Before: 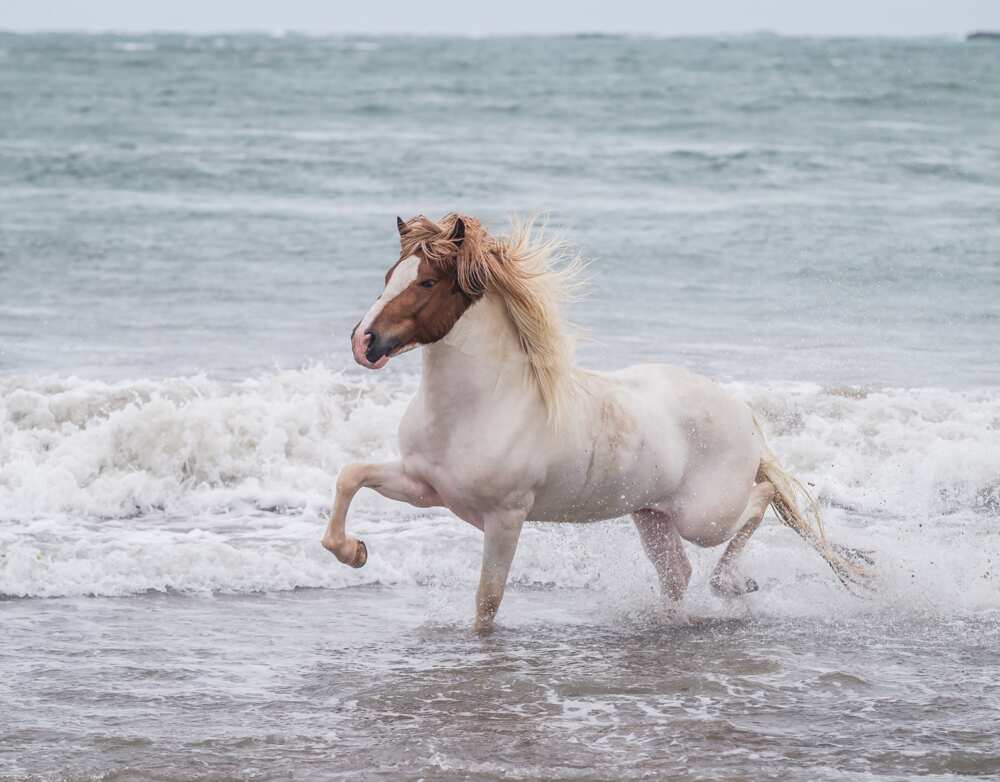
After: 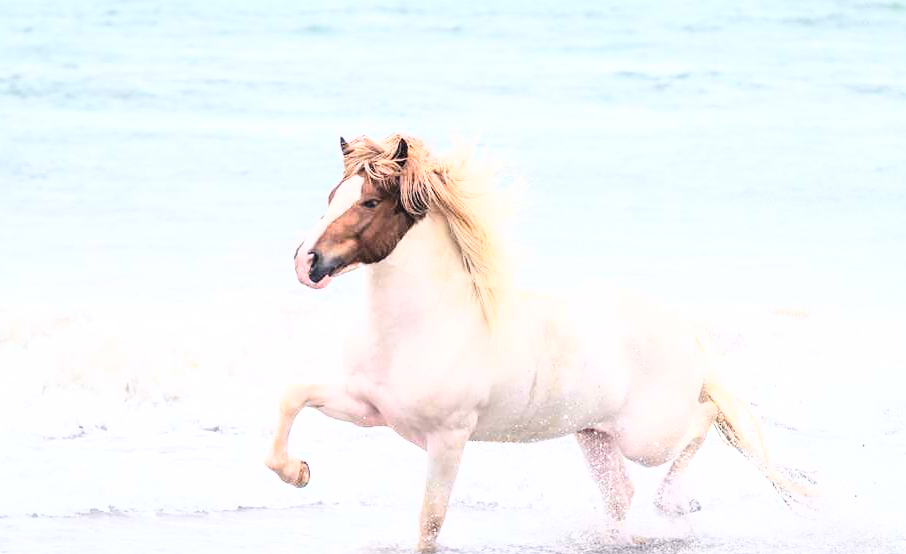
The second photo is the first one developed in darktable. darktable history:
exposure: exposure 0.358 EV, compensate highlight preservation false
base curve: curves: ch0 [(0, 0) (0.007, 0.004) (0.027, 0.03) (0.046, 0.07) (0.207, 0.54) (0.442, 0.872) (0.673, 0.972) (1, 1)]
crop: left 5.776%, top 10.283%, right 3.528%, bottom 18.838%
